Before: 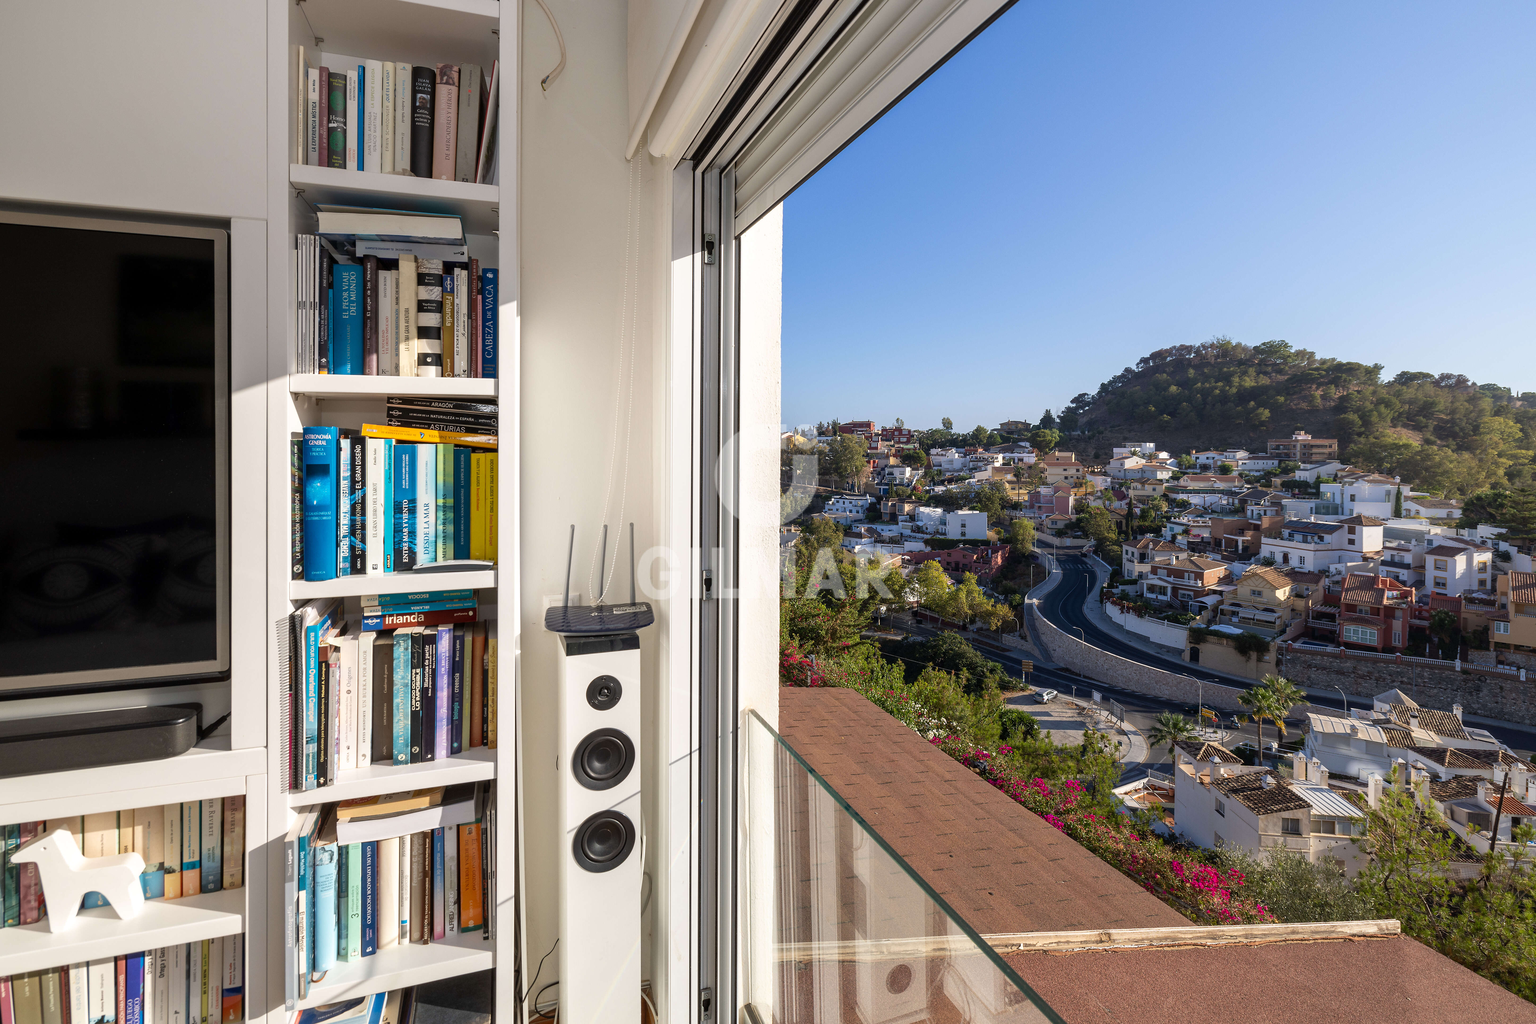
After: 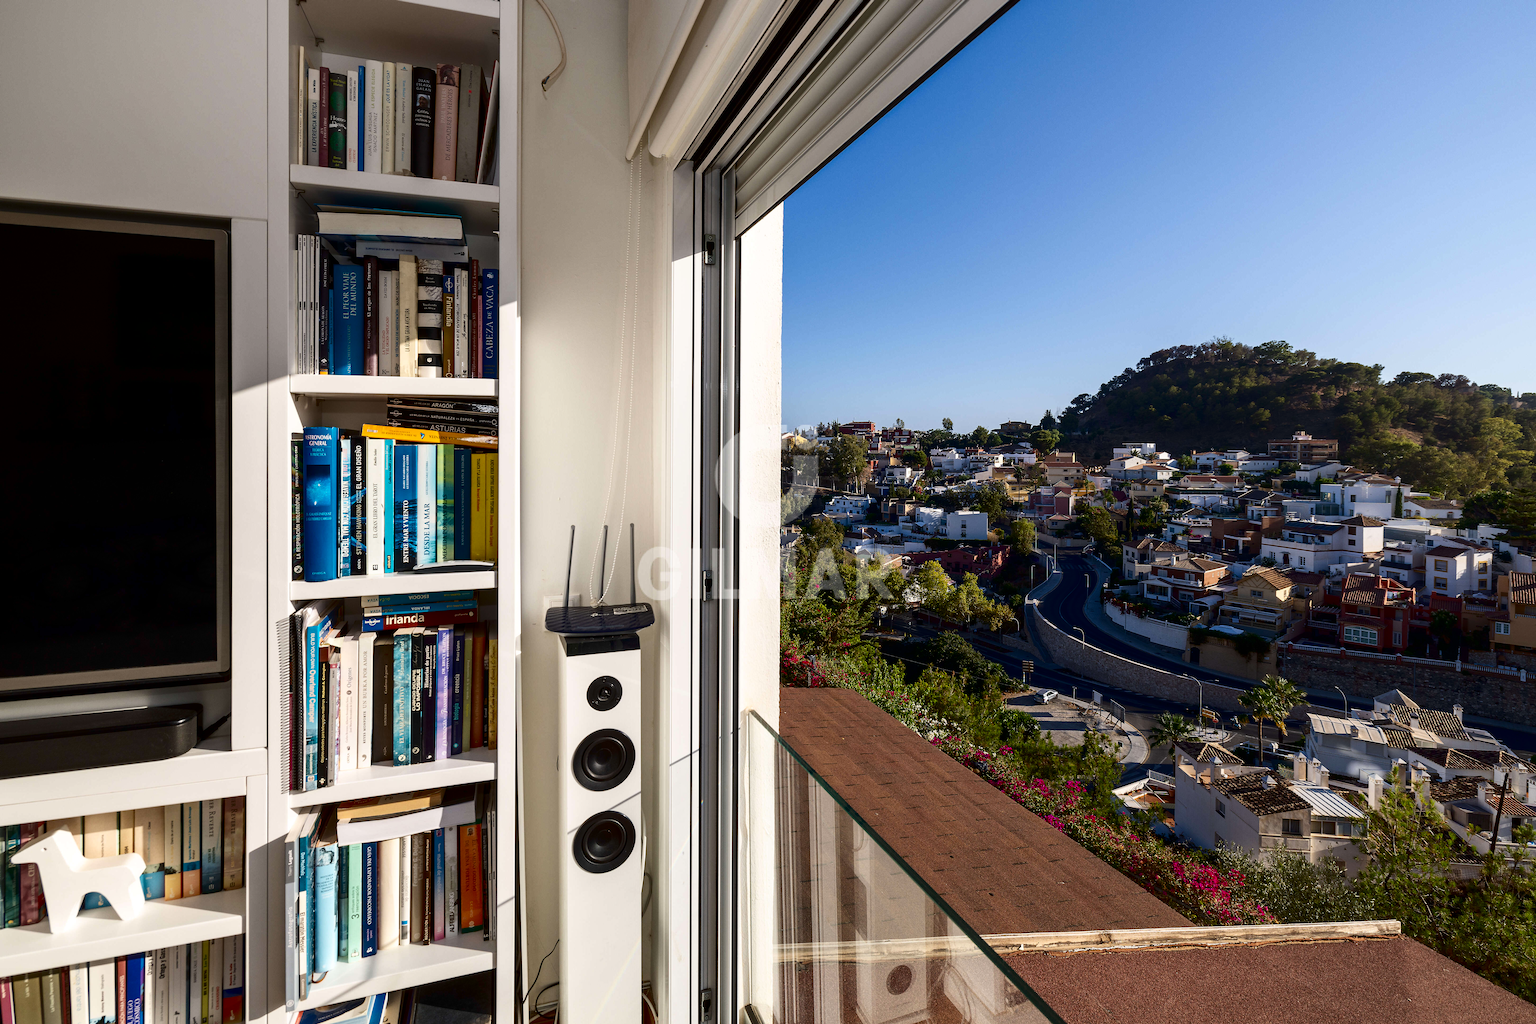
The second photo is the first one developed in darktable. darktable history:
contrast brightness saturation: contrast 0.189, brightness -0.244, saturation 0.115
